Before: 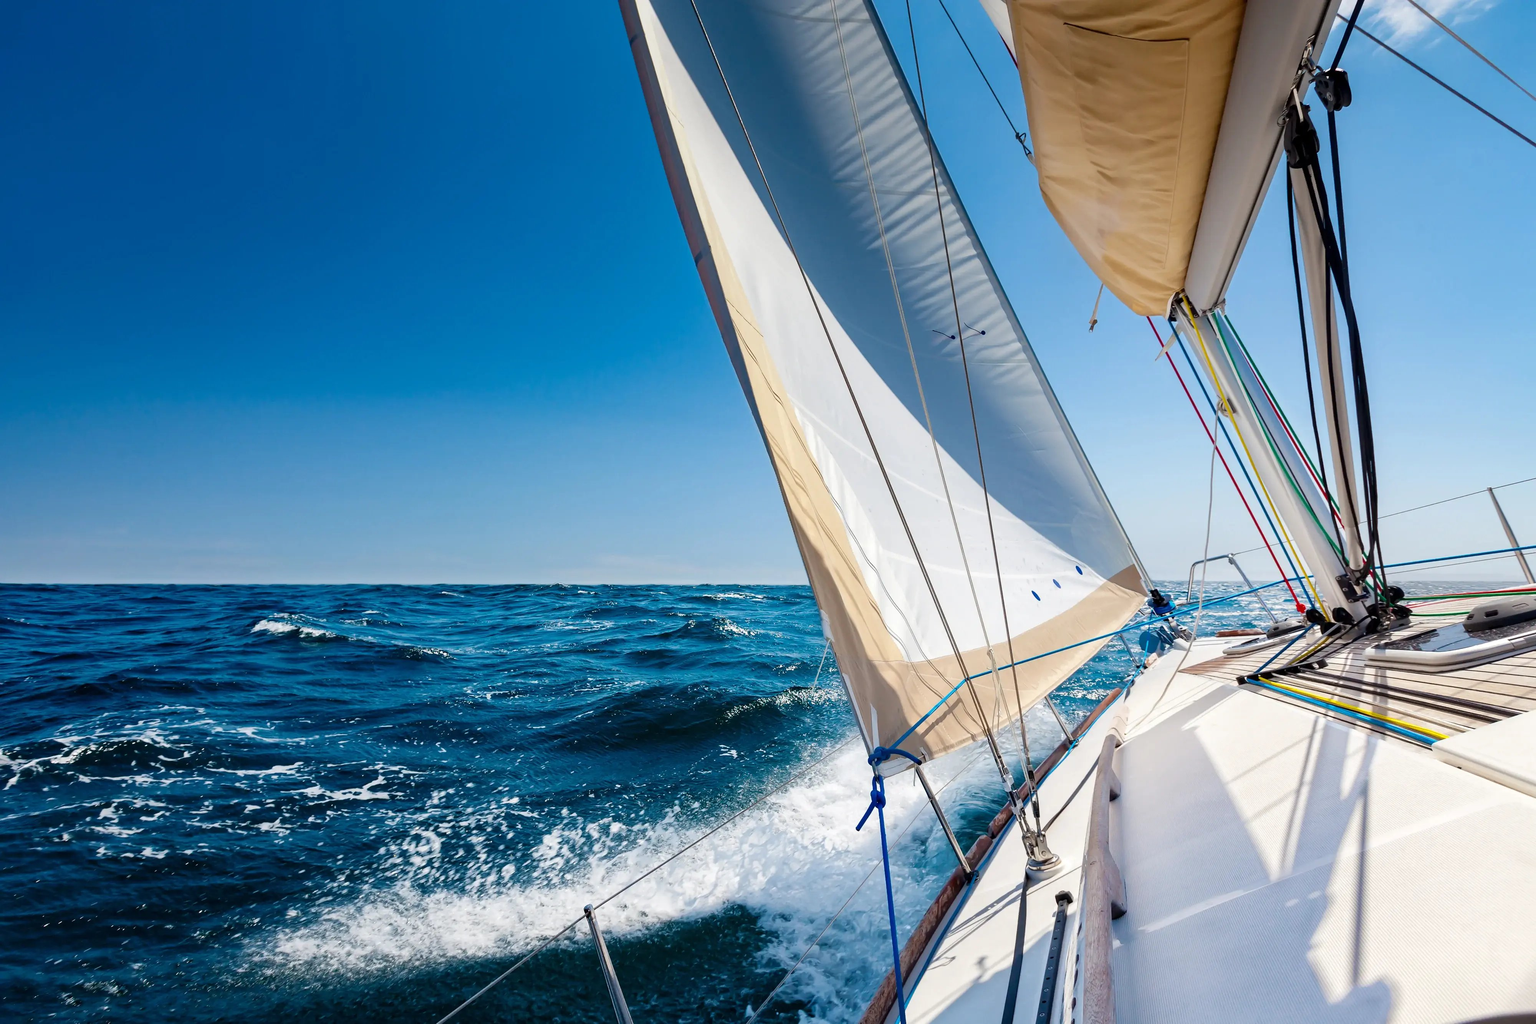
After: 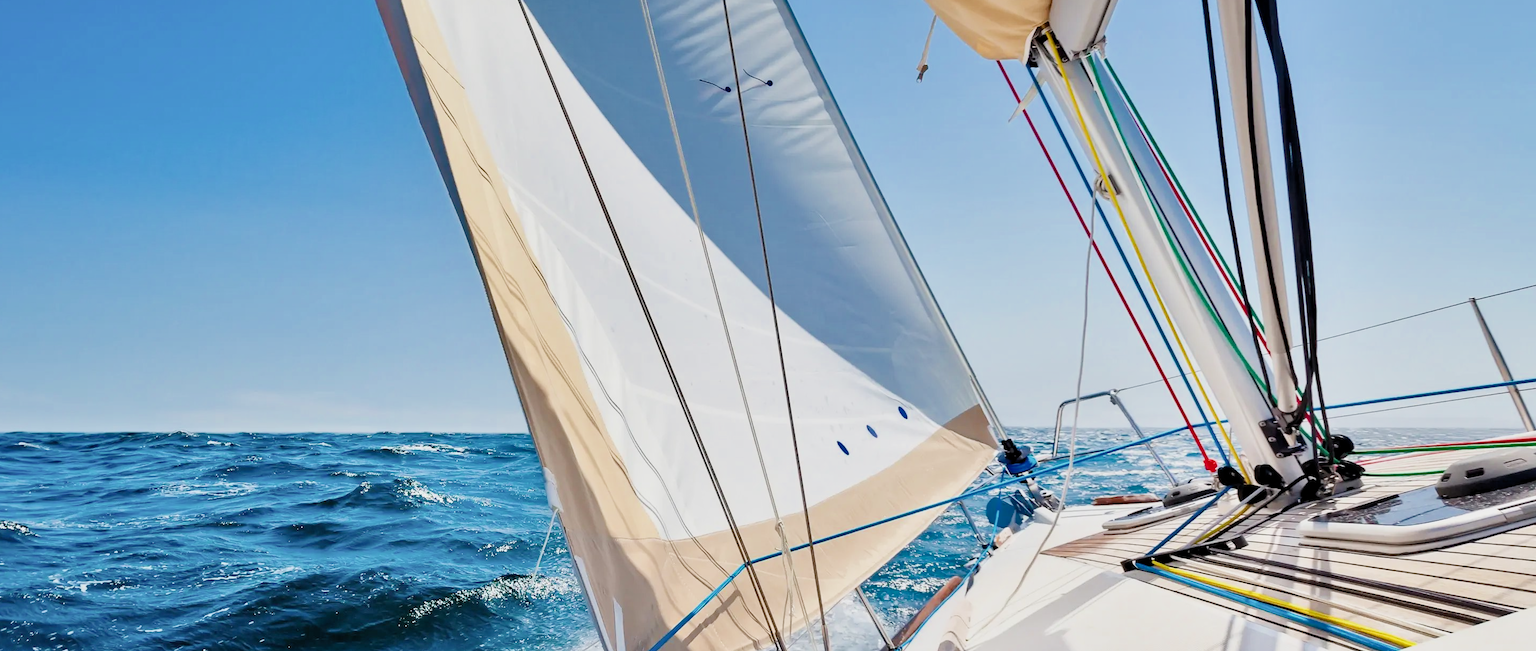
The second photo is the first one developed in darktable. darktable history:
tone equalizer: -8 EV -0.424 EV, -7 EV -0.381 EV, -6 EV -0.335 EV, -5 EV -0.231 EV, -3 EV 0.229 EV, -2 EV 0.32 EV, -1 EV 0.371 EV, +0 EV 0.41 EV, edges refinement/feathering 500, mask exposure compensation -1.57 EV, preserve details no
shadows and highlights: low approximation 0.01, soften with gaussian
exposure: black level correction 0, exposure 0.897 EV, compensate exposure bias true, compensate highlight preservation false
crop and rotate: left 27.906%, top 26.723%, bottom 27.409%
filmic rgb: black relative exposure -8.75 EV, white relative exposure 4.98 EV, target black luminance 0%, hardness 3.76, latitude 65.59%, contrast 0.825, shadows ↔ highlights balance 19.79%
